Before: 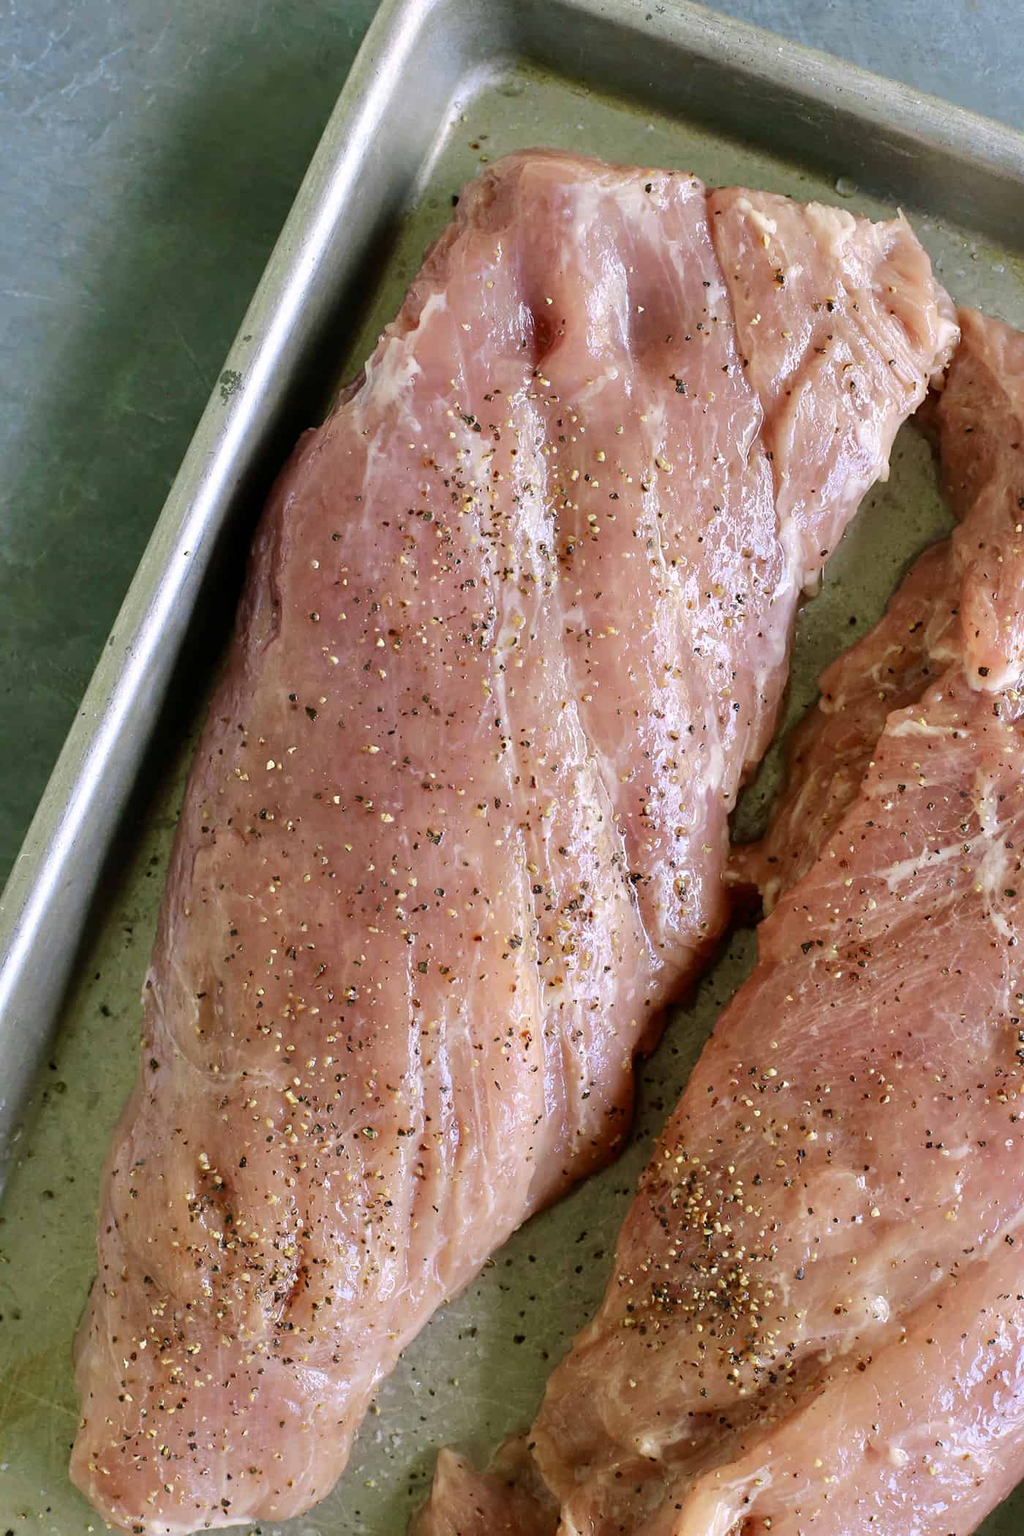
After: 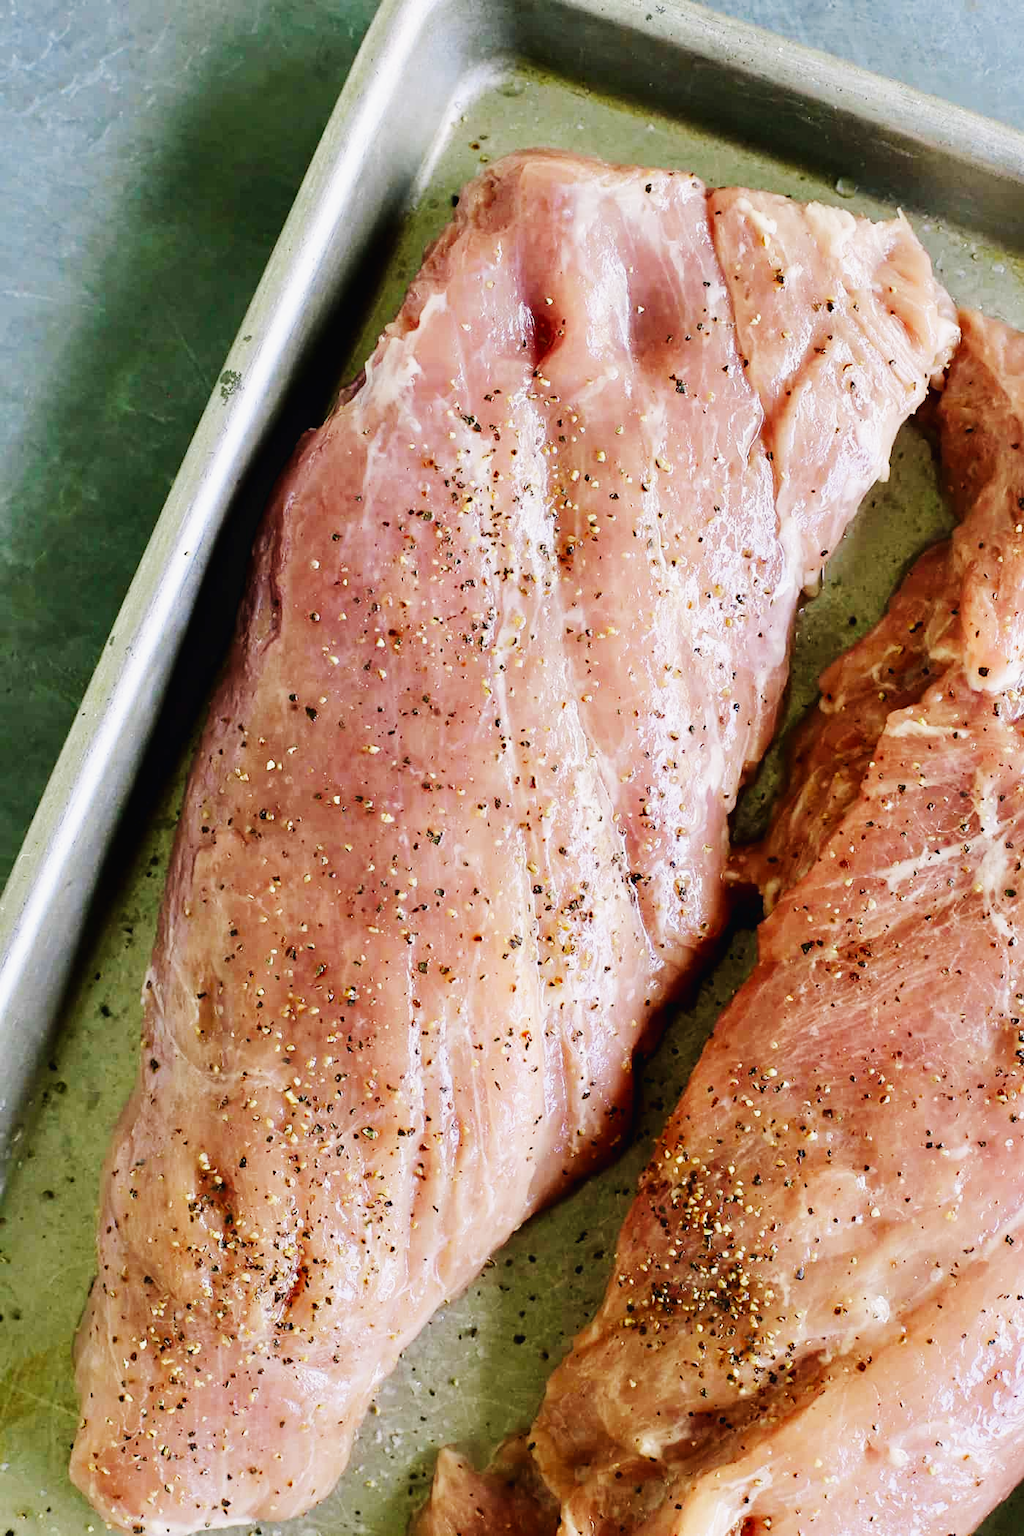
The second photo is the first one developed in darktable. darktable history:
exposure: black level correction 0, exposure -0.766 EV, compensate exposure bias true, compensate highlight preservation false
base curve: curves: ch0 [(0, 0.003) (0.001, 0.002) (0.006, 0.004) (0.02, 0.022) (0.048, 0.086) (0.094, 0.234) (0.162, 0.431) (0.258, 0.629) (0.385, 0.8) (0.548, 0.918) (0.751, 0.988) (1, 1)], preserve colors none
